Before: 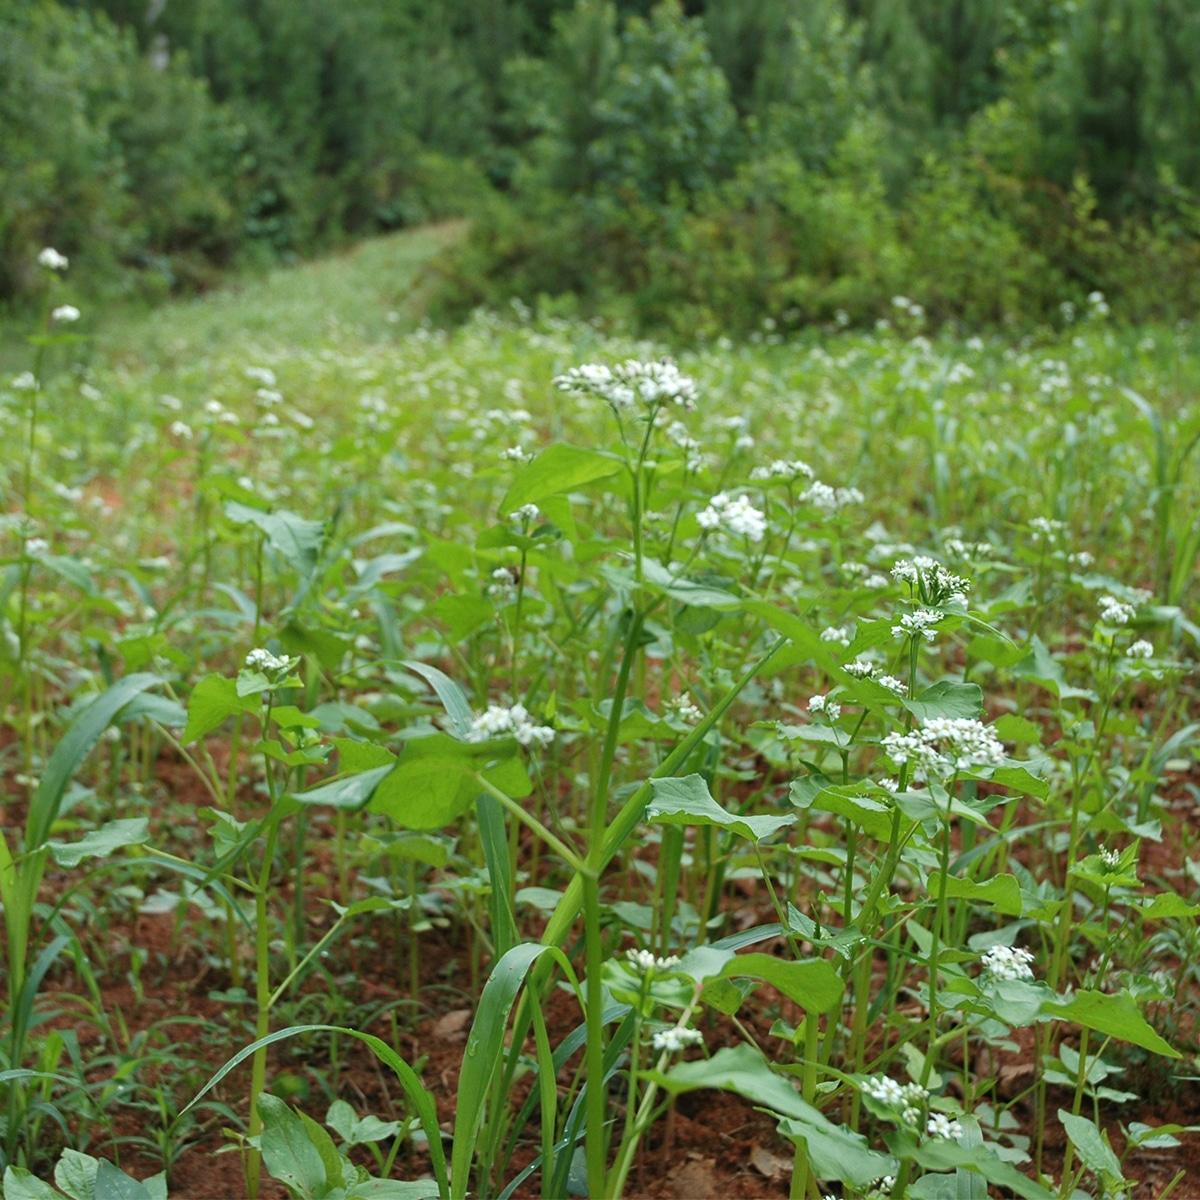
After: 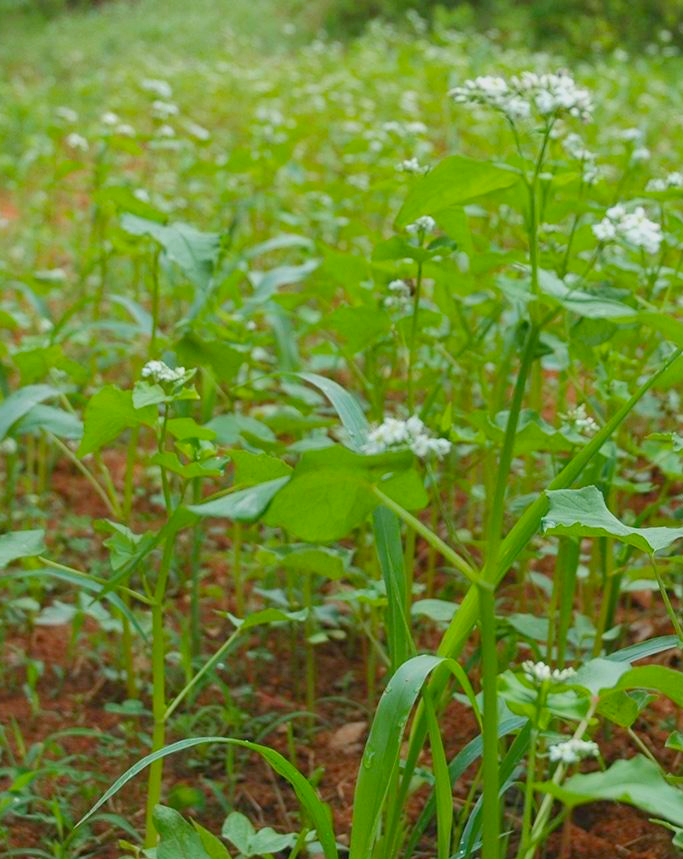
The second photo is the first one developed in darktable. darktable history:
color balance rgb: perceptual saturation grading › global saturation 19.613%, perceptual brilliance grading › highlights 10.279%, perceptual brilliance grading › mid-tones 4.858%, contrast -29.363%
crop: left 8.7%, top 24.011%, right 34.38%, bottom 4.394%
